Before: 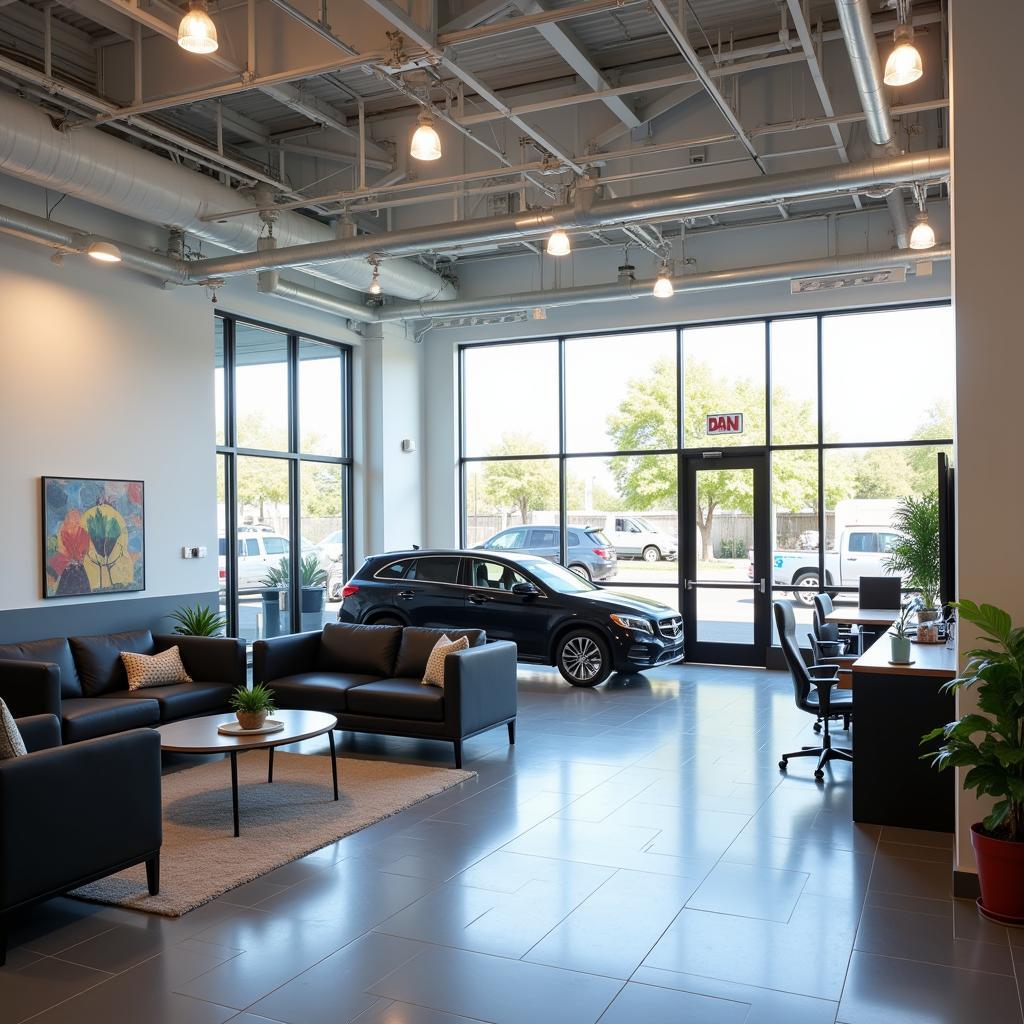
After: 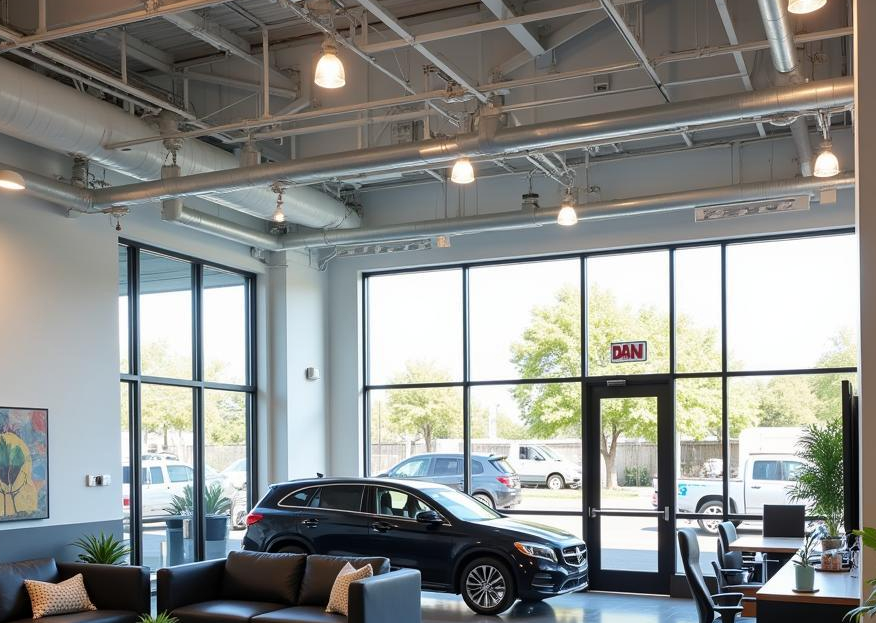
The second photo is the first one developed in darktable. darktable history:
shadows and highlights: shadows 52.52, soften with gaussian
crop and rotate: left 9.392%, top 7.128%, right 5.045%, bottom 31.955%
